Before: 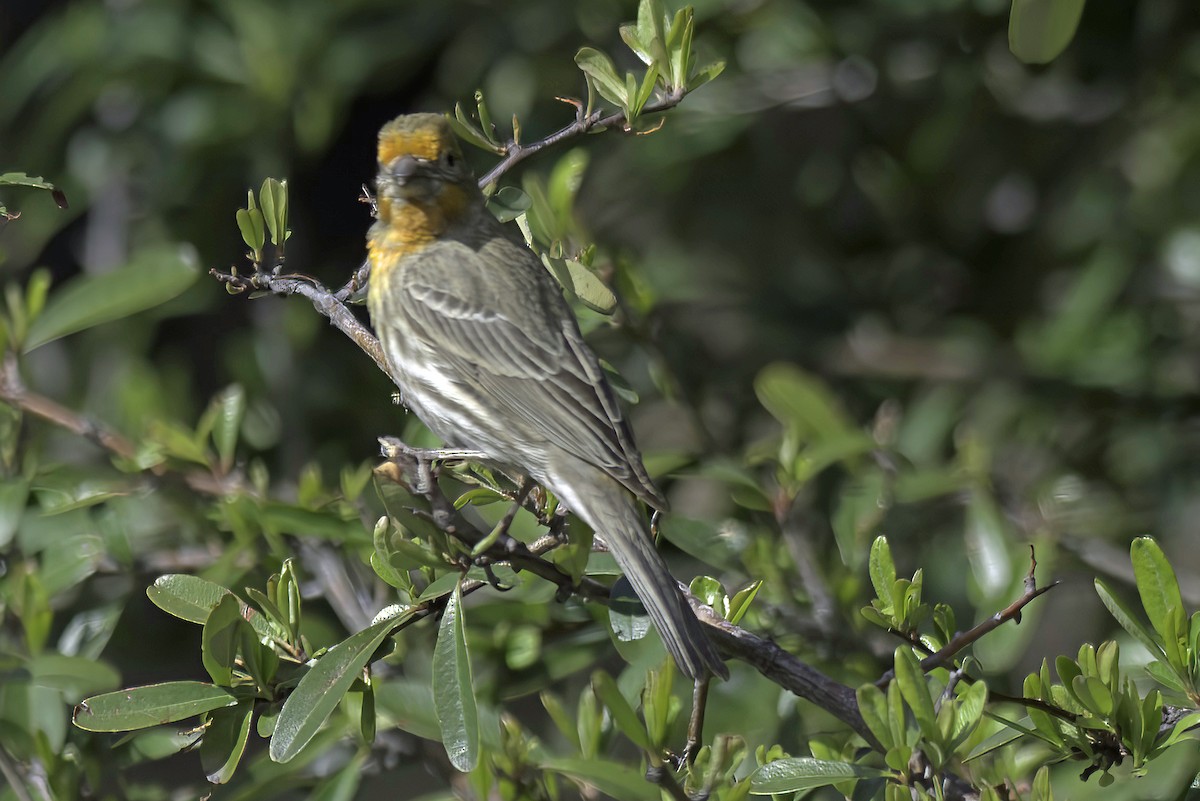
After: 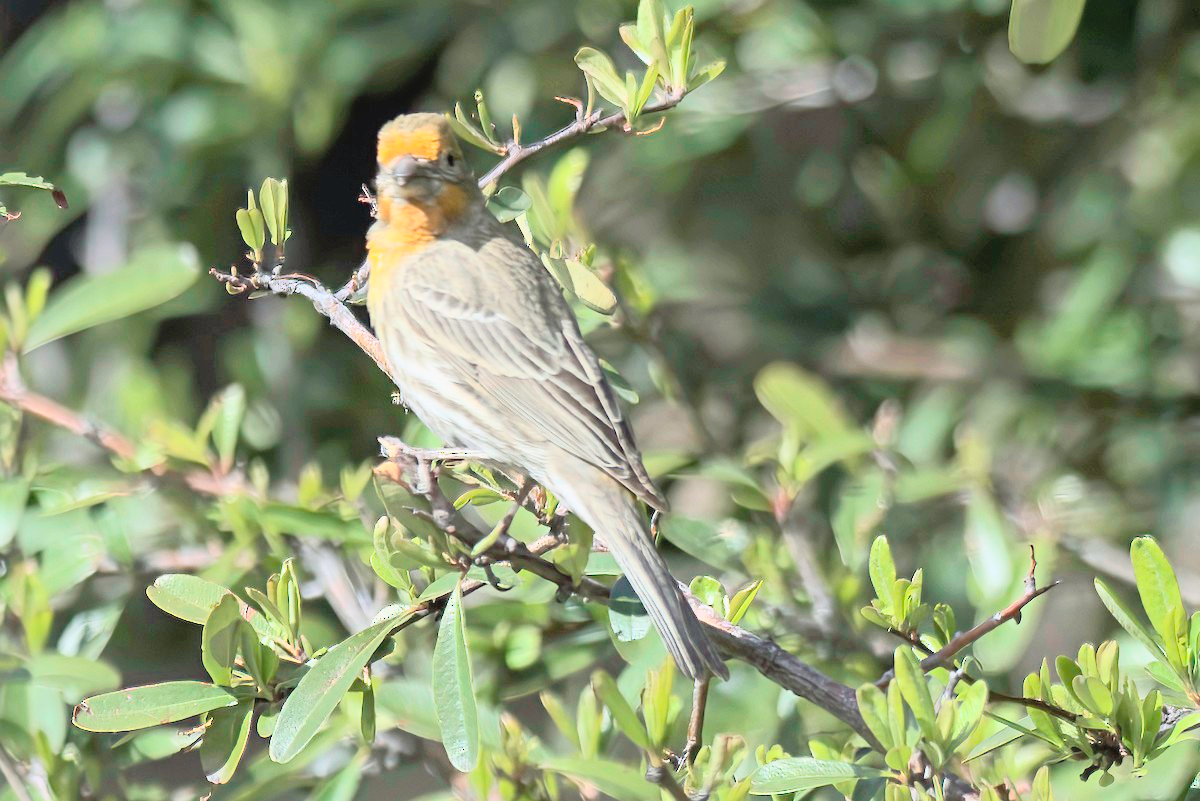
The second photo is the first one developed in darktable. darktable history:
tone curve: curves: ch0 [(0, 0.052) (0.207, 0.35) (0.392, 0.592) (0.54, 0.803) (0.725, 0.922) (0.99, 0.974)], color space Lab, independent channels, preserve colors none
exposure: black level correction 0.001, compensate highlight preservation false
